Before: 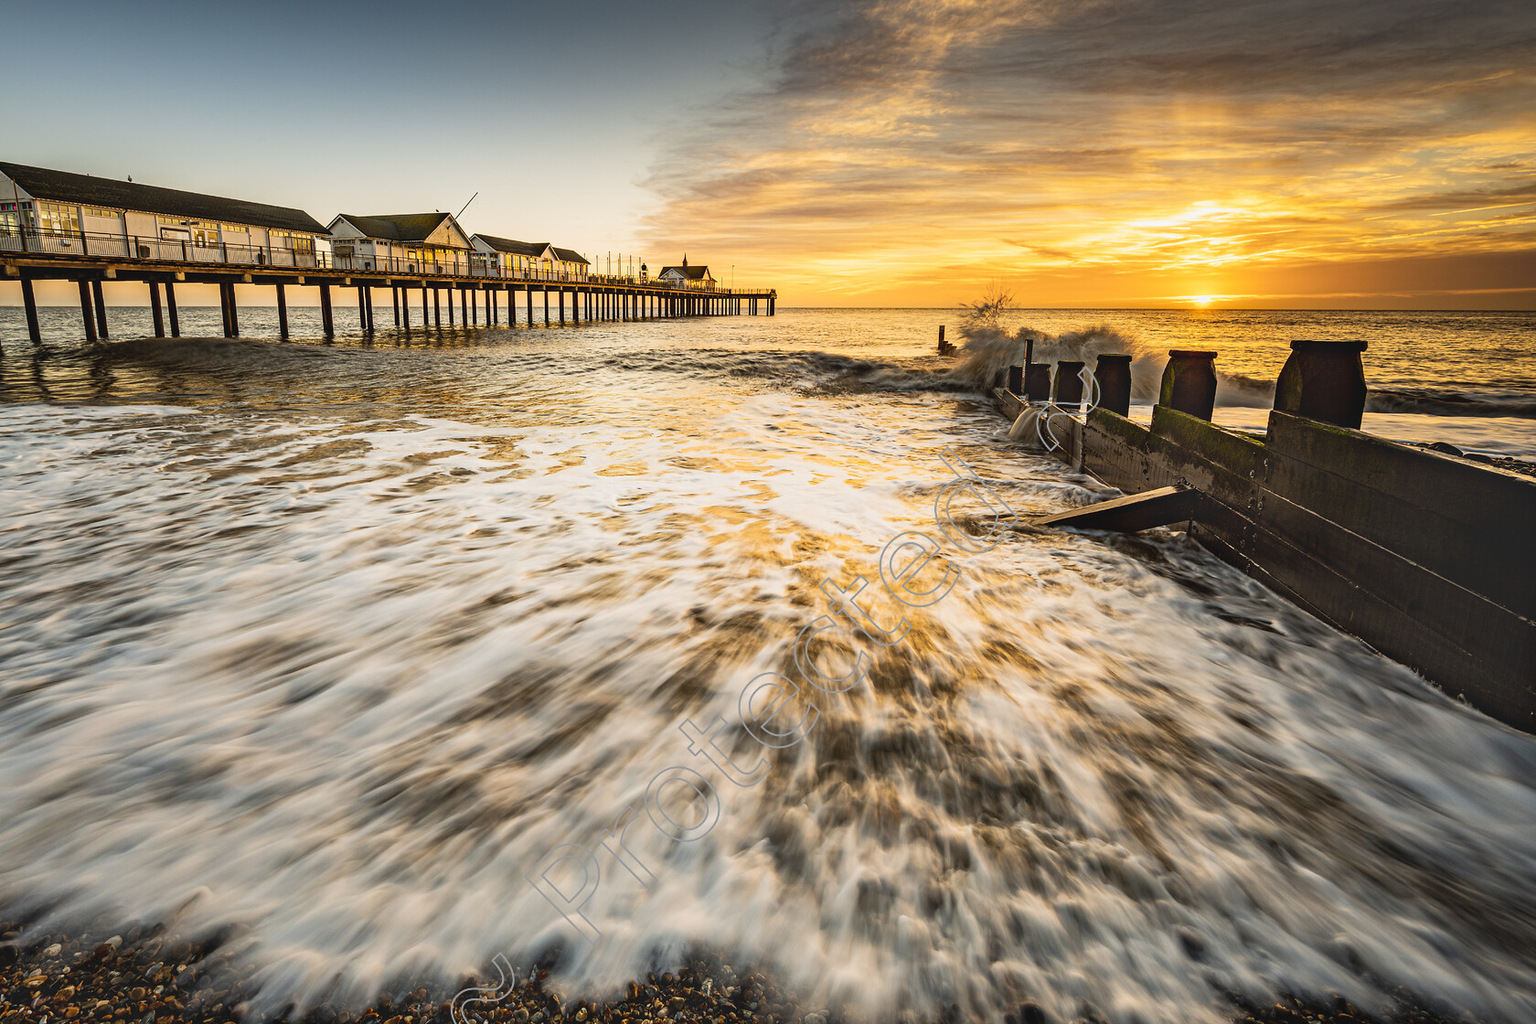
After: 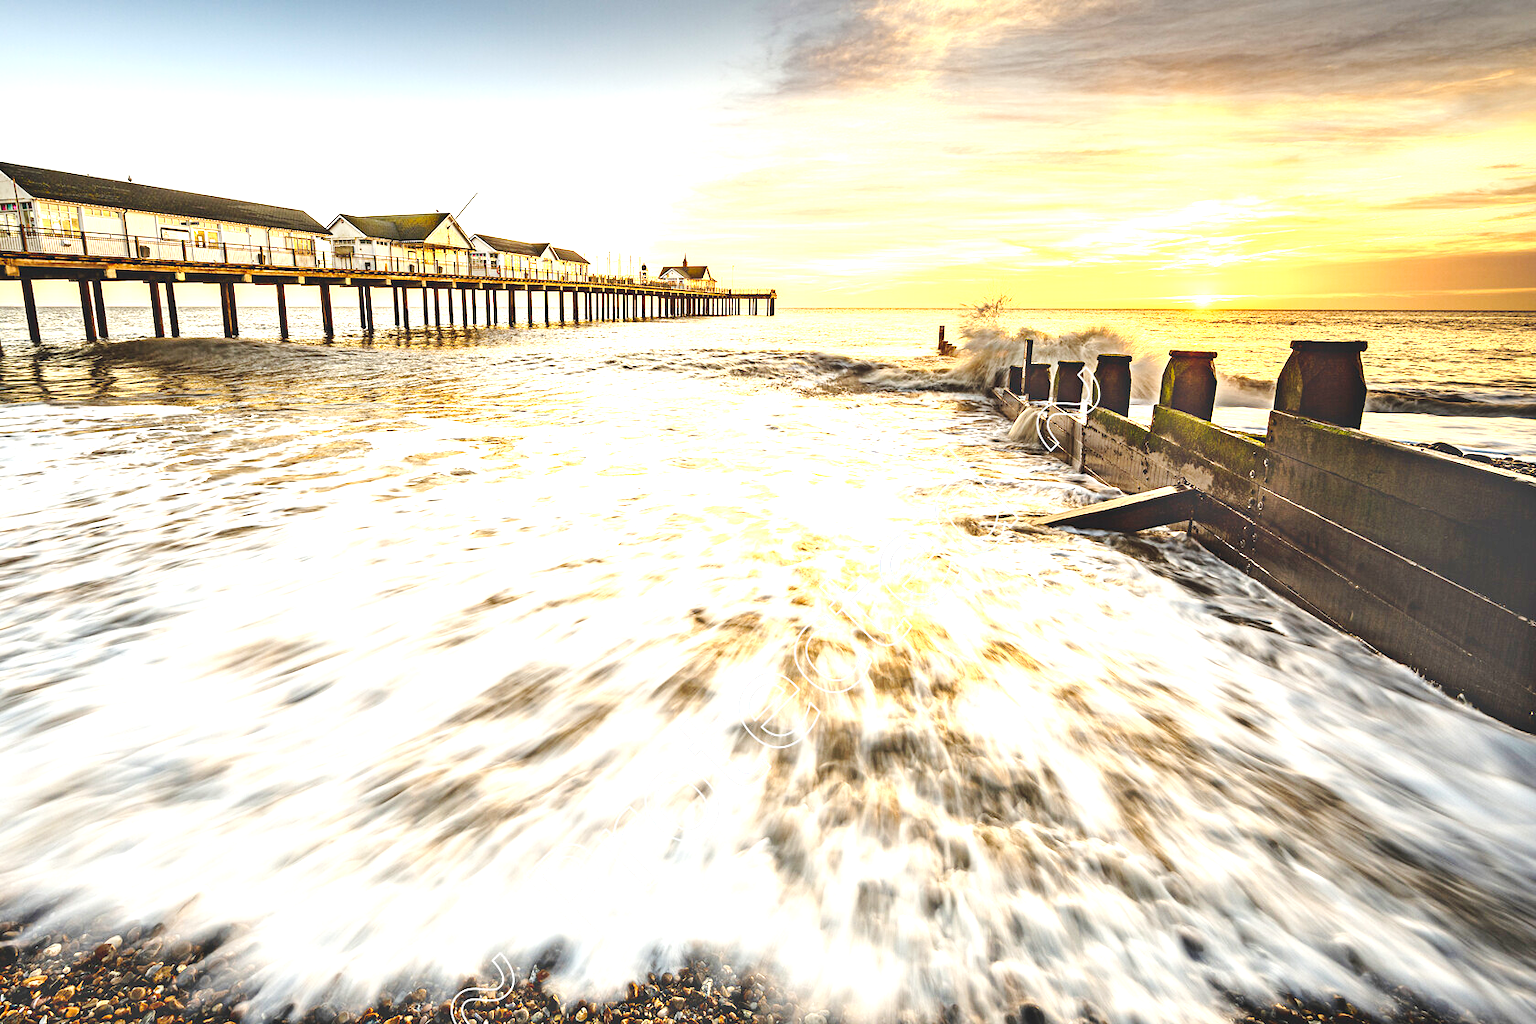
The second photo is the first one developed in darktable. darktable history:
exposure: black level correction 0, exposure 1.741 EV, compensate exposure bias true, compensate highlight preservation false
tone curve: curves: ch0 [(0, 0) (0.003, 0.005) (0.011, 0.013) (0.025, 0.027) (0.044, 0.044) (0.069, 0.06) (0.1, 0.081) (0.136, 0.114) (0.177, 0.16) (0.224, 0.211) (0.277, 0.277) (0.335, 0.354) (0.399, 0.435) (0.468, 0.538) (0.543, 0.626) (0.623, 0.708) (0.709, 0.789) (0.801, 0.867) (0.898, 0.935) (1, 1)], preserve colors none
